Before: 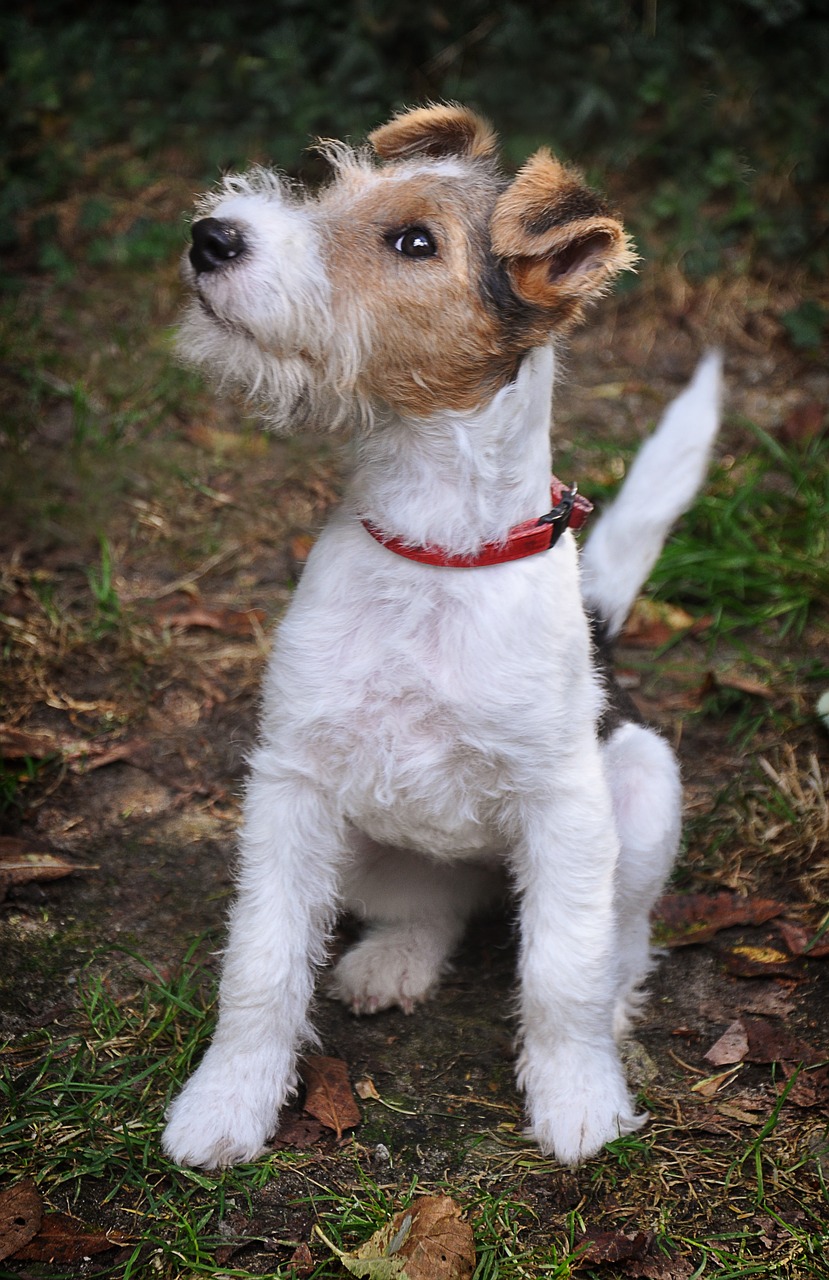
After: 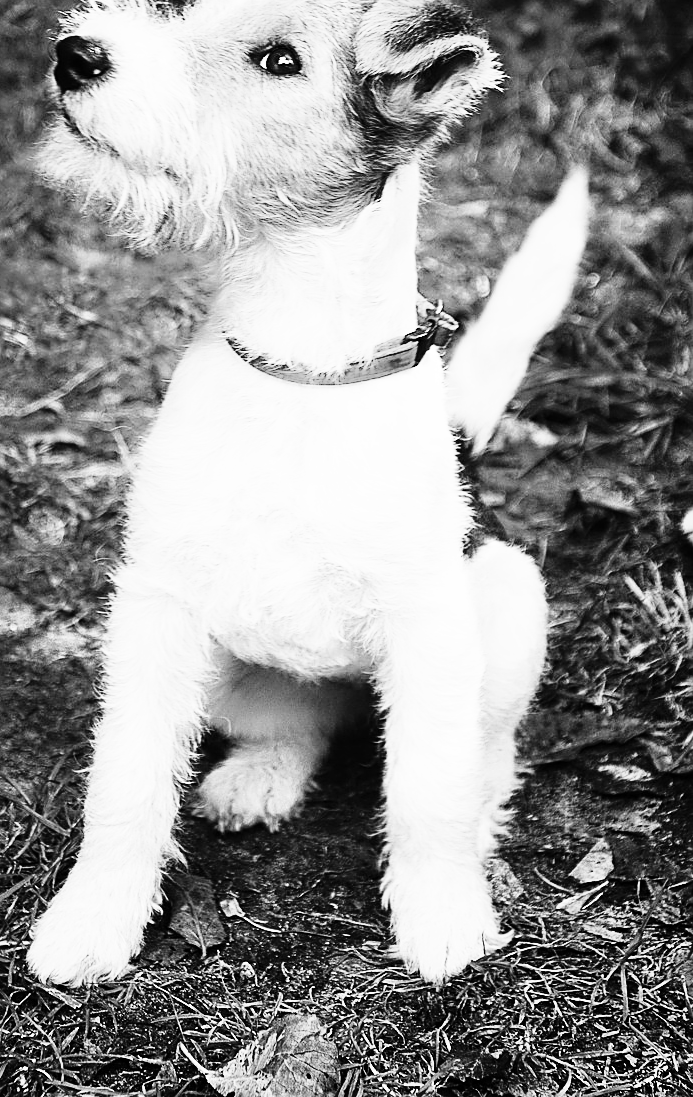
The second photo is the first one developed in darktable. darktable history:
tone equalizer: -7 EV 0.13 EV, smoothing diameter 25%, edges refinement/feathering 10, preserve details guided filter
contrast brightness saturation: contrast 0.07, brightness 0.08, saturation 0.18
crop: left 16.315%, top 14.246%
sharpen: on, module defaults
velvia: strength 17%
rgb curve: curves: ch0 [(0, 0) (0.21, 0.15) (0.24, 0.21) (0.5, 0.75) (0.75, 0.96) (0.89, 0.99) (1, 1)]; ch1 [(0, 0.02) (0.21, 0.13) (0.25, 0.2) (0.5, 0.67) (0.75, 0.9) (0.89, 0.97) (1, 1)]; ch2 [(0, 0.02) (0.21, 0.13) (0.25, 0.2) (0.5, 0.67) (0.75, 0.9) (0.89, 0.97) (1, 1)], compensate middle gray true
shadows and highlights: highlights 70.7, soften with gaussian
monochrome: a 32, b 64, size 2.3, highlights 1
